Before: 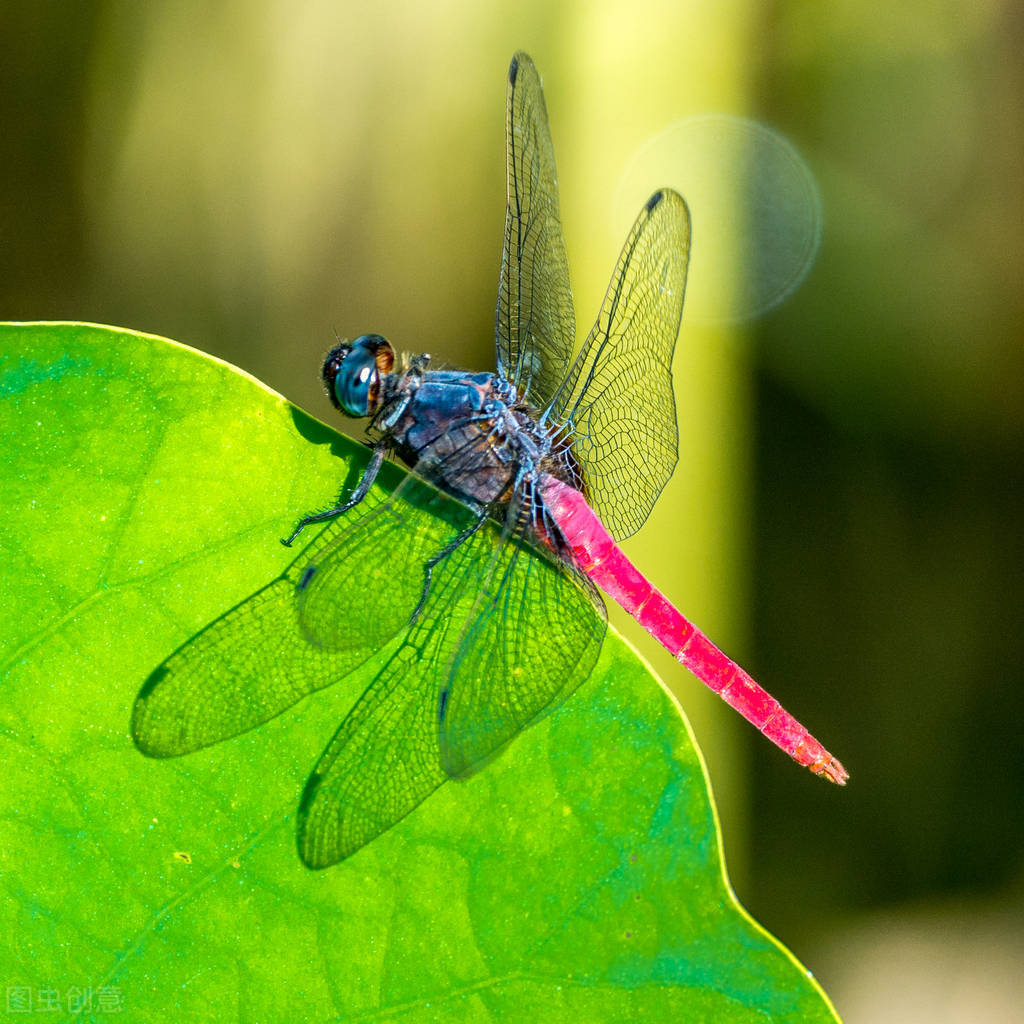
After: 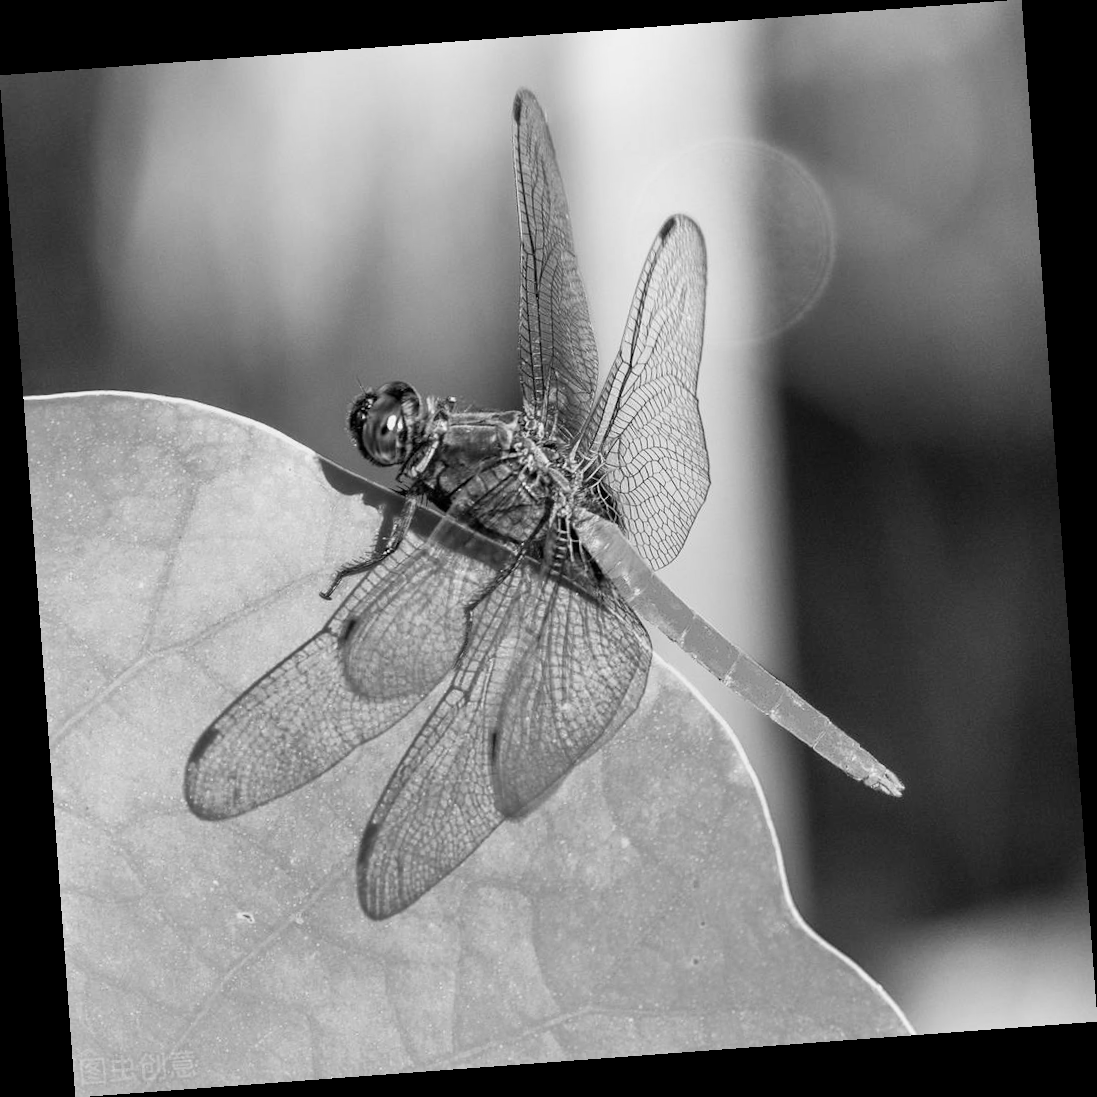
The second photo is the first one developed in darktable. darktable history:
tone curve: curves: ch0 [(0, 0) (0.822, 0.825) (0.994, 0.955)]; ch1 [(0, 0) (0.226, 0.261) (0.383, 0.397) (0.46, 0.46) (0.498, 0.501) (0.524, 0.543) (0.578, 0.575) (1, 1)]; ch2 [(0, 0) (0.438, 0.456) (0.5, 0.495) (0.547, 0.515) (0.597, 0.58) (0.629, 0.603) (1, 1)], color space Lab, independent channels, preserve colors none
monochrome: on, module defaults
white balance: red 1.138, green 0.996, blue 0.812
shadows and highlights: radius 108.52, shadows 23.73, highlights -59.32, low approximation 0.01, soften with gaussian
rotate and perspective: rotation -4.25°, automatic cropping off
